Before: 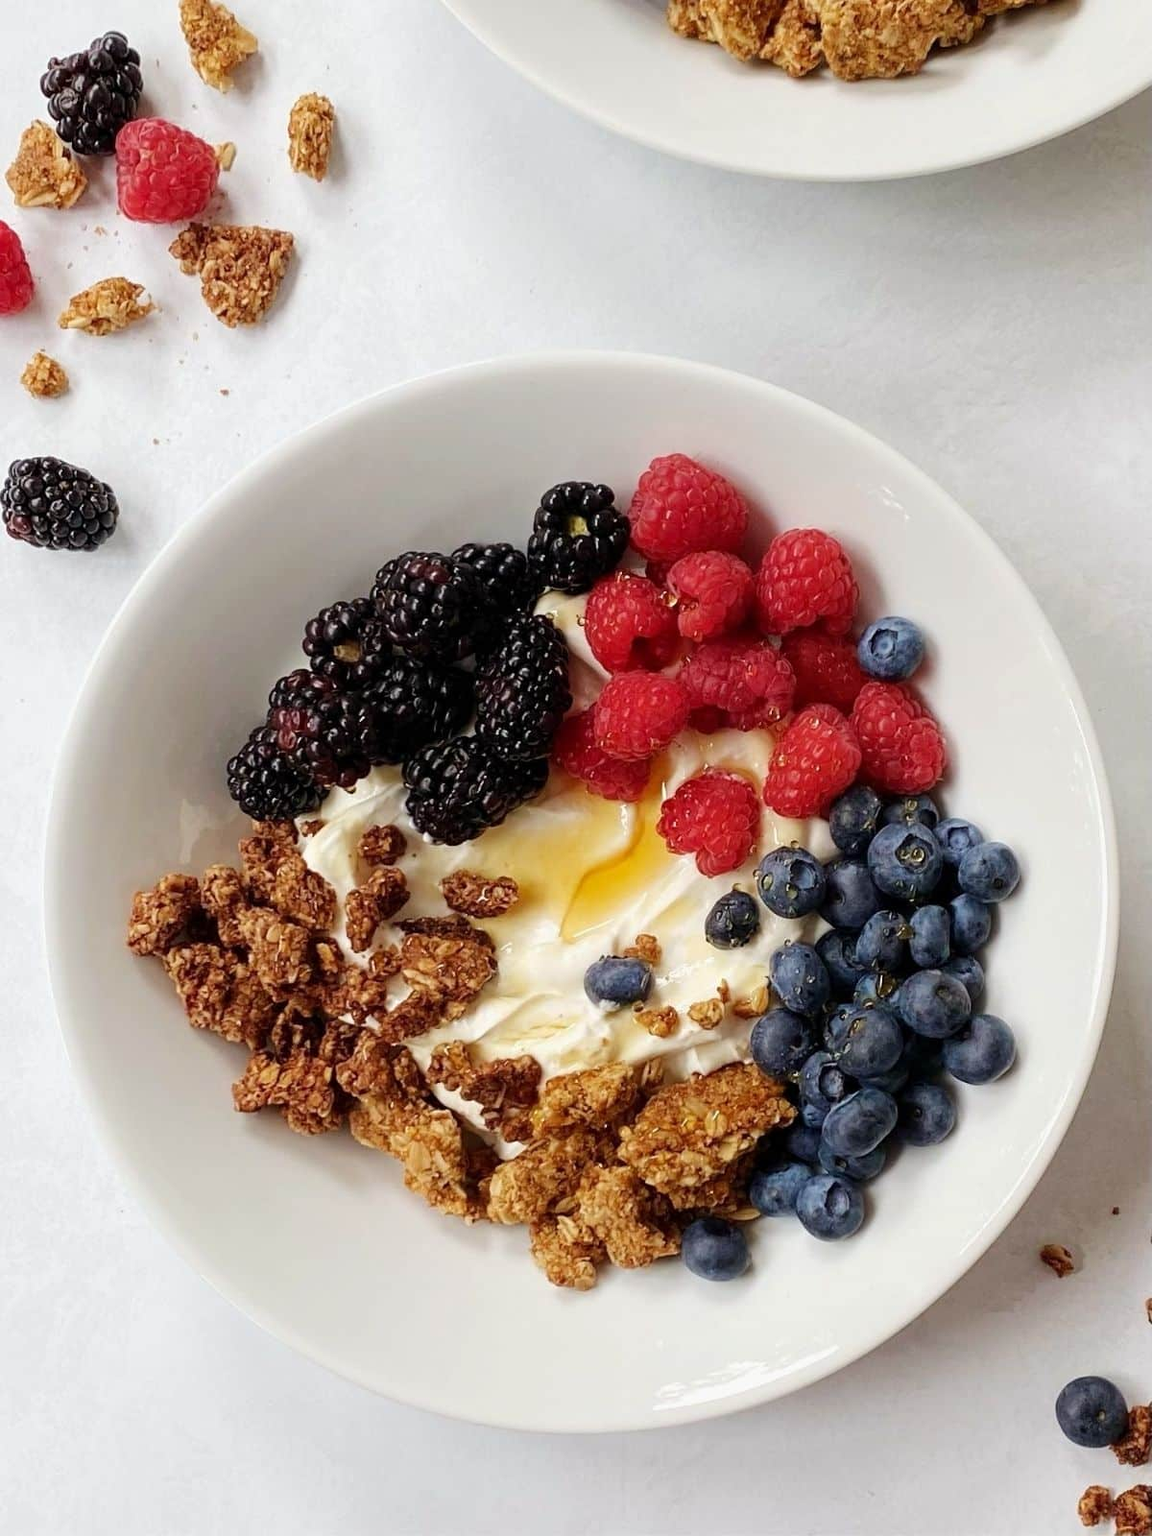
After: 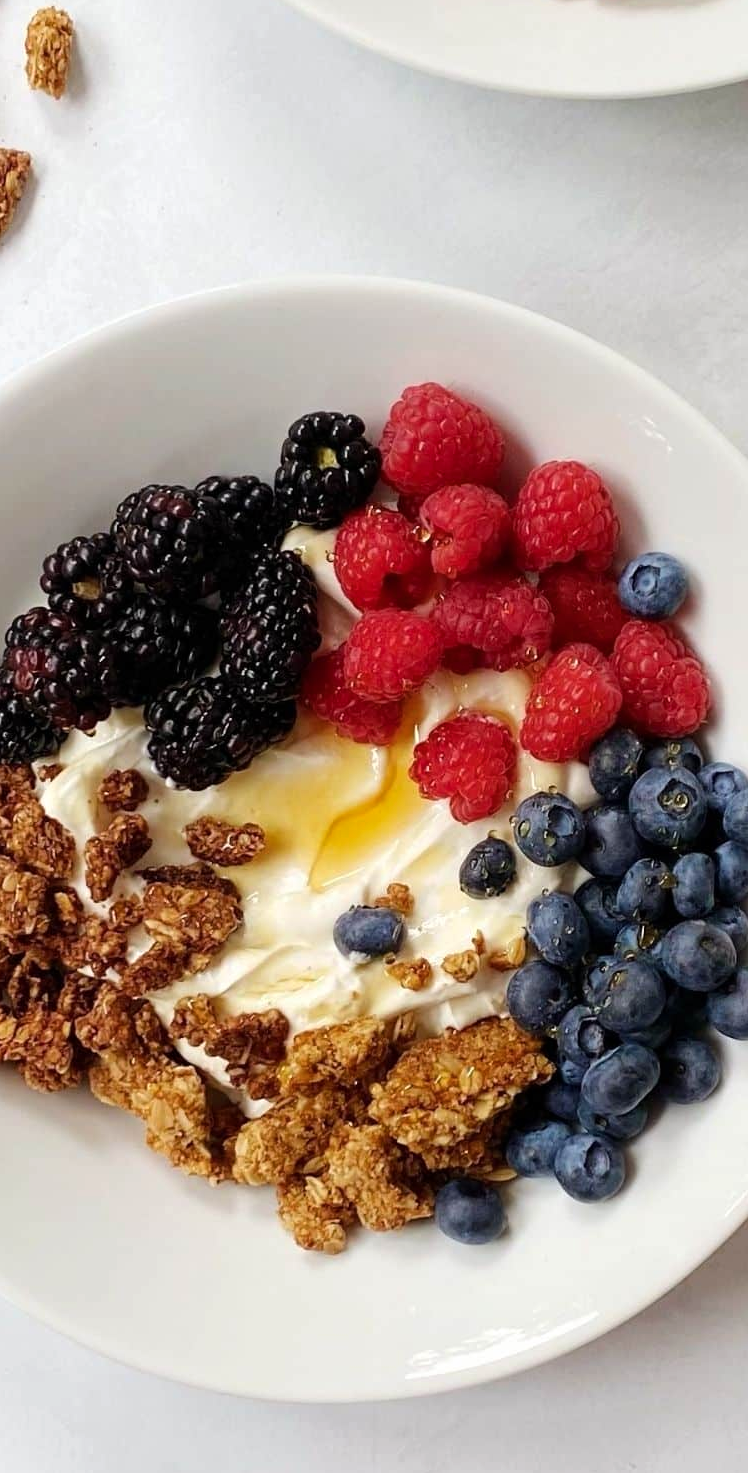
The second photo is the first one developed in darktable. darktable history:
color balance rgb: perceptual saturation grading › global saturation 3.7%, global vibrance 5.56%, contrast 3.24%
crop and rotate: left 22.918%, top 5.629%, right 14.711%, bottom 2.247%
